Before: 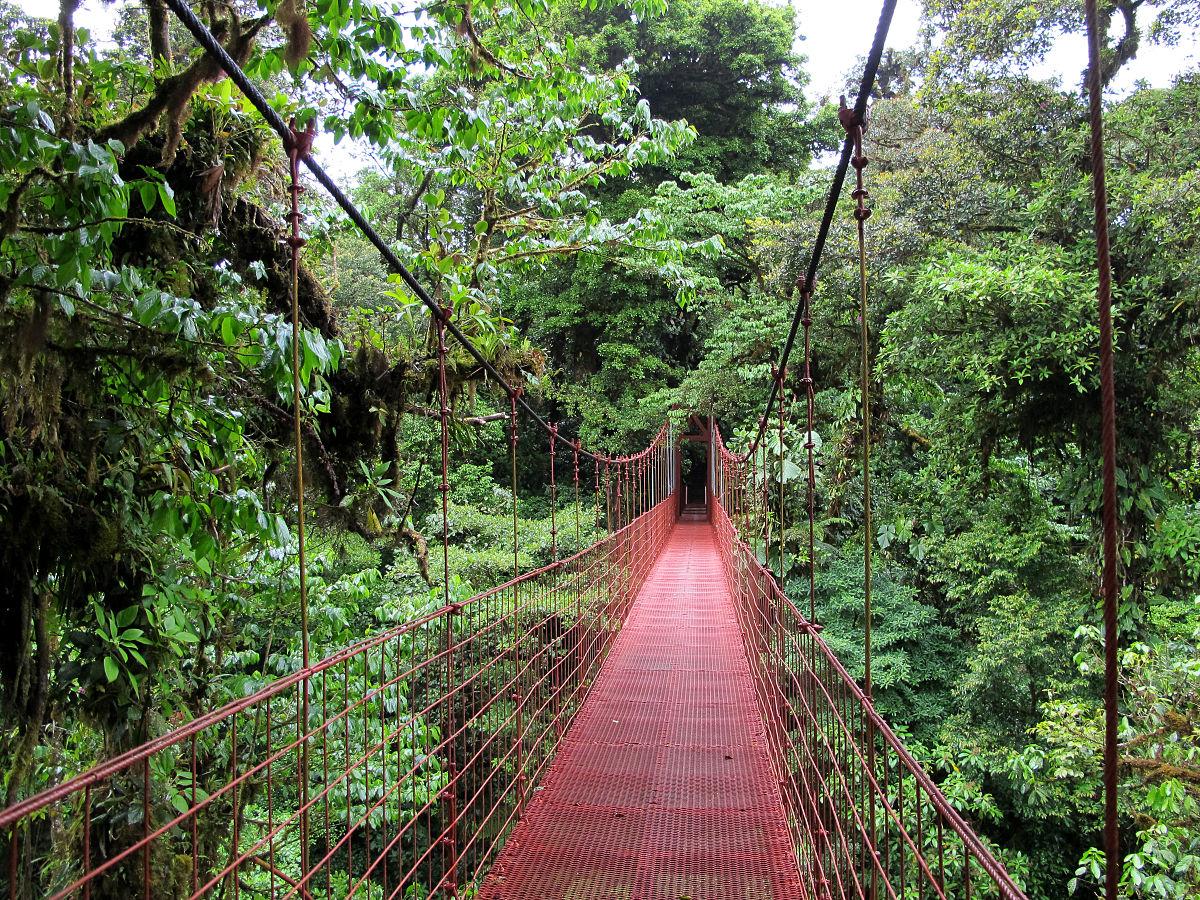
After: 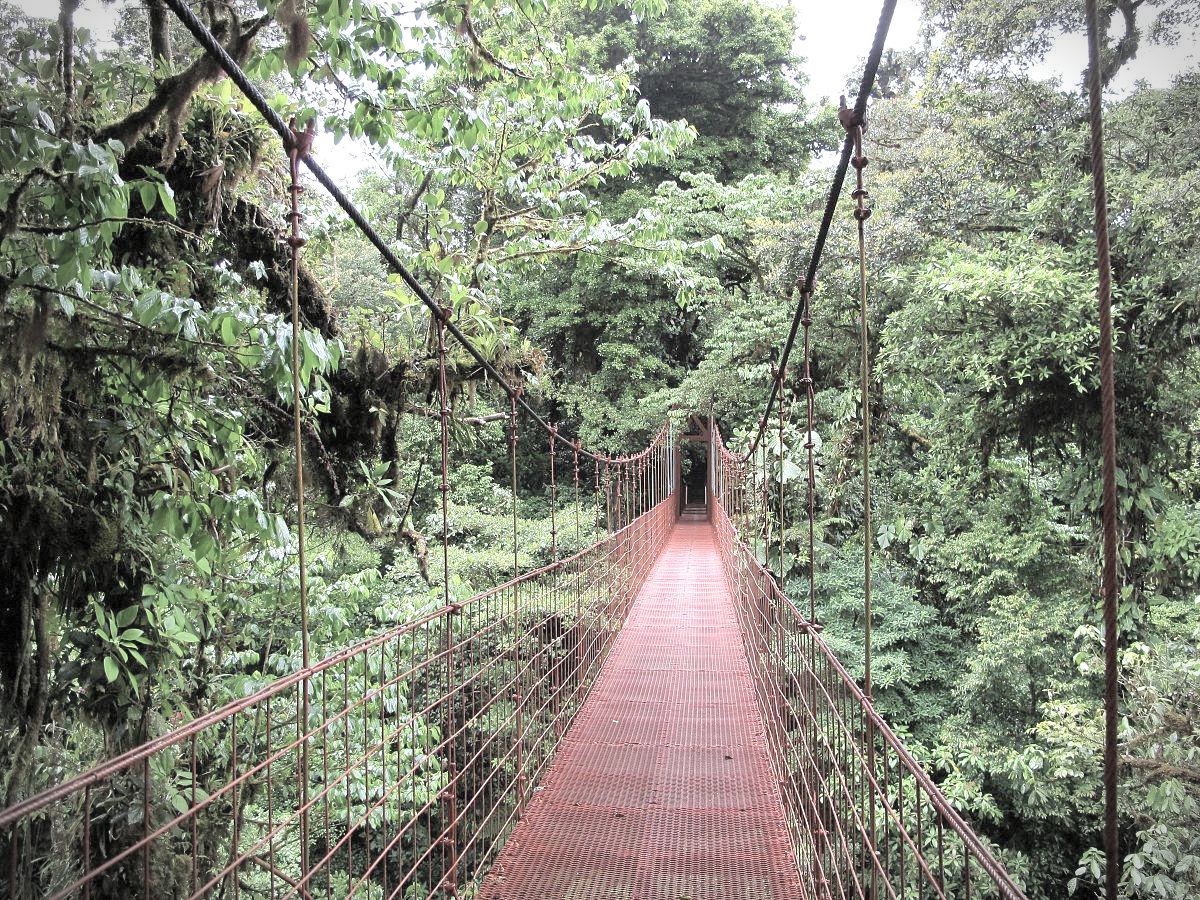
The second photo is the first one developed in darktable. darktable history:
vignetting: fall-off start 87.12%, automatic ratio true, dithering 8-bit output, unbound false
contrast brightness saturation: brightness 0.186, saturation -0.493
exposure: black level correction 0, exposure 0.499 EV, compensate highlight preservation false
